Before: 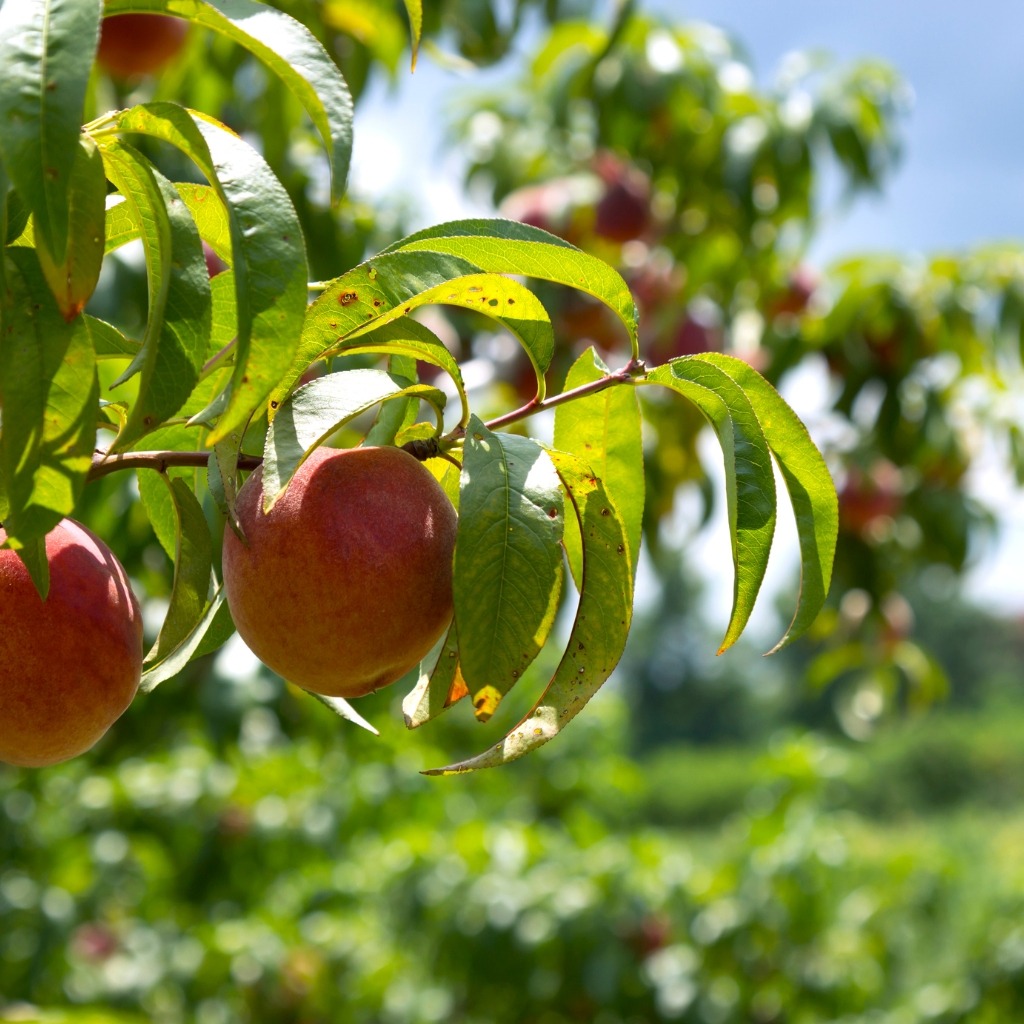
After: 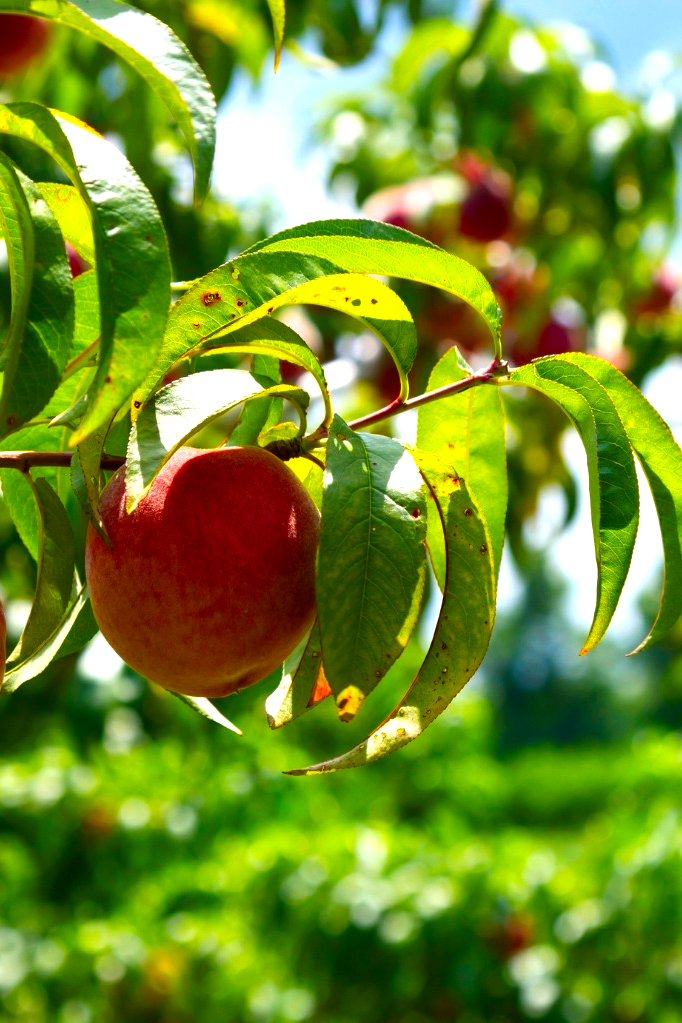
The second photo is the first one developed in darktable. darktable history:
crop and rotate: left 13.409%, right 19.924%
color balance rgb: shadows lift › luminance -20%, power › hue 72.24°, highlights gain › luminance 15%, global offset › hue 171.6°, perceptual saturation grading › global saturation 14.09%, perceptual saturation grading › highlights -25%, perceptual saturation grading › shadows 25%, global vibrance 25%, contrast 10%
contrast brightness saturation: saturation 0.5
